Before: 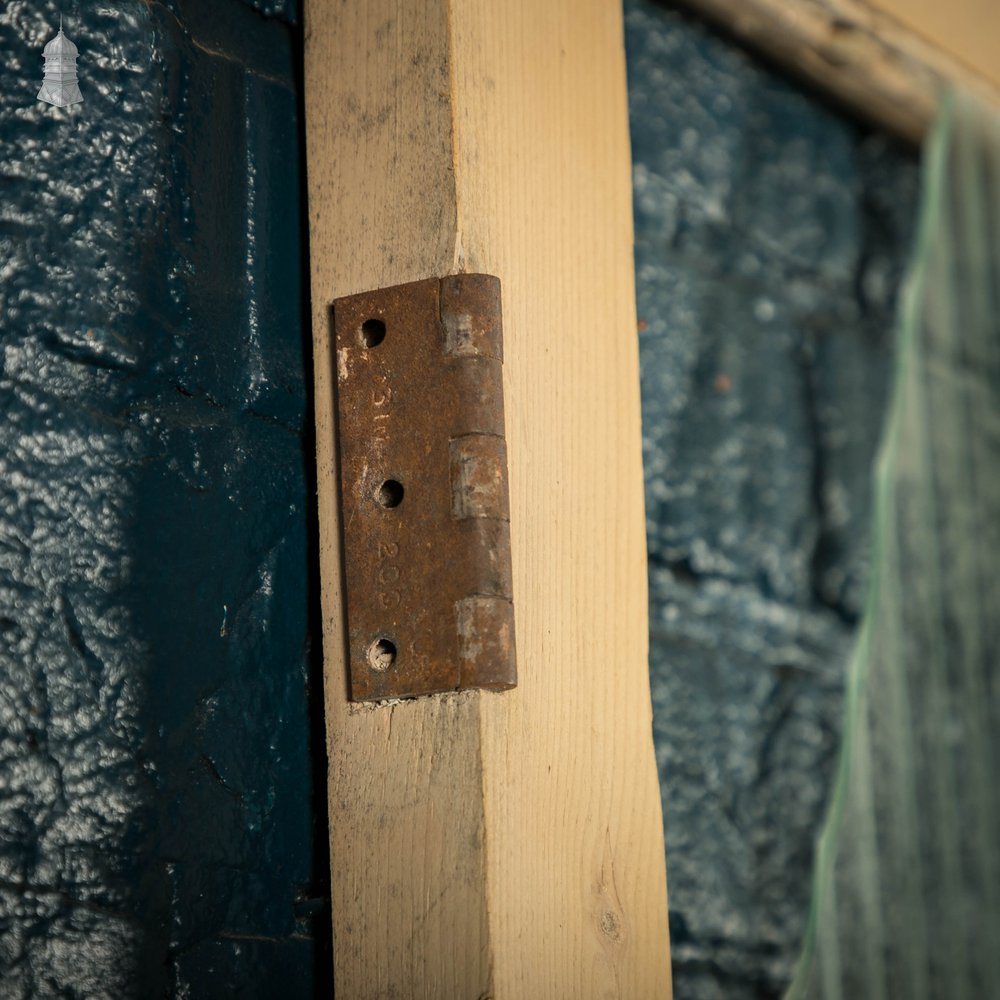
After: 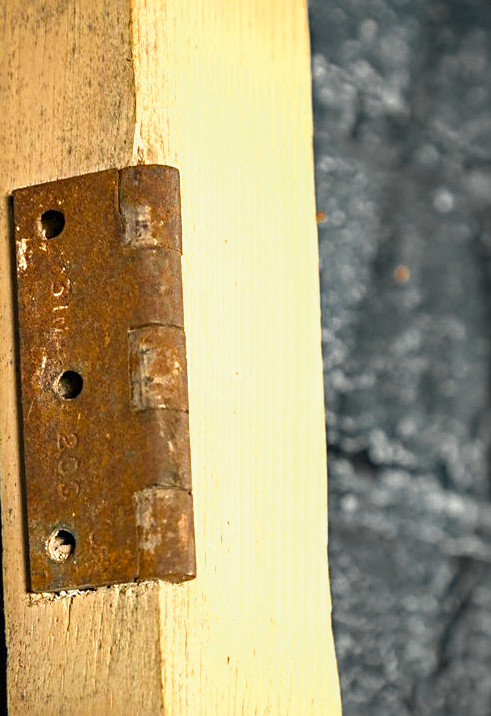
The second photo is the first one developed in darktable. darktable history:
sharpen: radius 3.113
crop: left 32.178%, top 10.951%, right 18.645%, bottom 17.364%
color zones: curves: ch0 [(0.035, 0.242) (0.25, 0.5) (0.384, 0.214) (0.488, 0.255) (0.75, 0.5)]; ch1 [(0.063, 0.379) (0.25, 0.5) (0.354, 0.201) (0.489, 0.085) (0.729, 0.271)]; ch2 [(0.25, 0.5) (0.38, 0.517) (0.442, 0.51) (0.735, 0.456)]
velvia: strength 32.04%, mid-tones bias 0.203
exposure: black level correction 0, exposure 0.894 EV, compensate highlight preservation false
